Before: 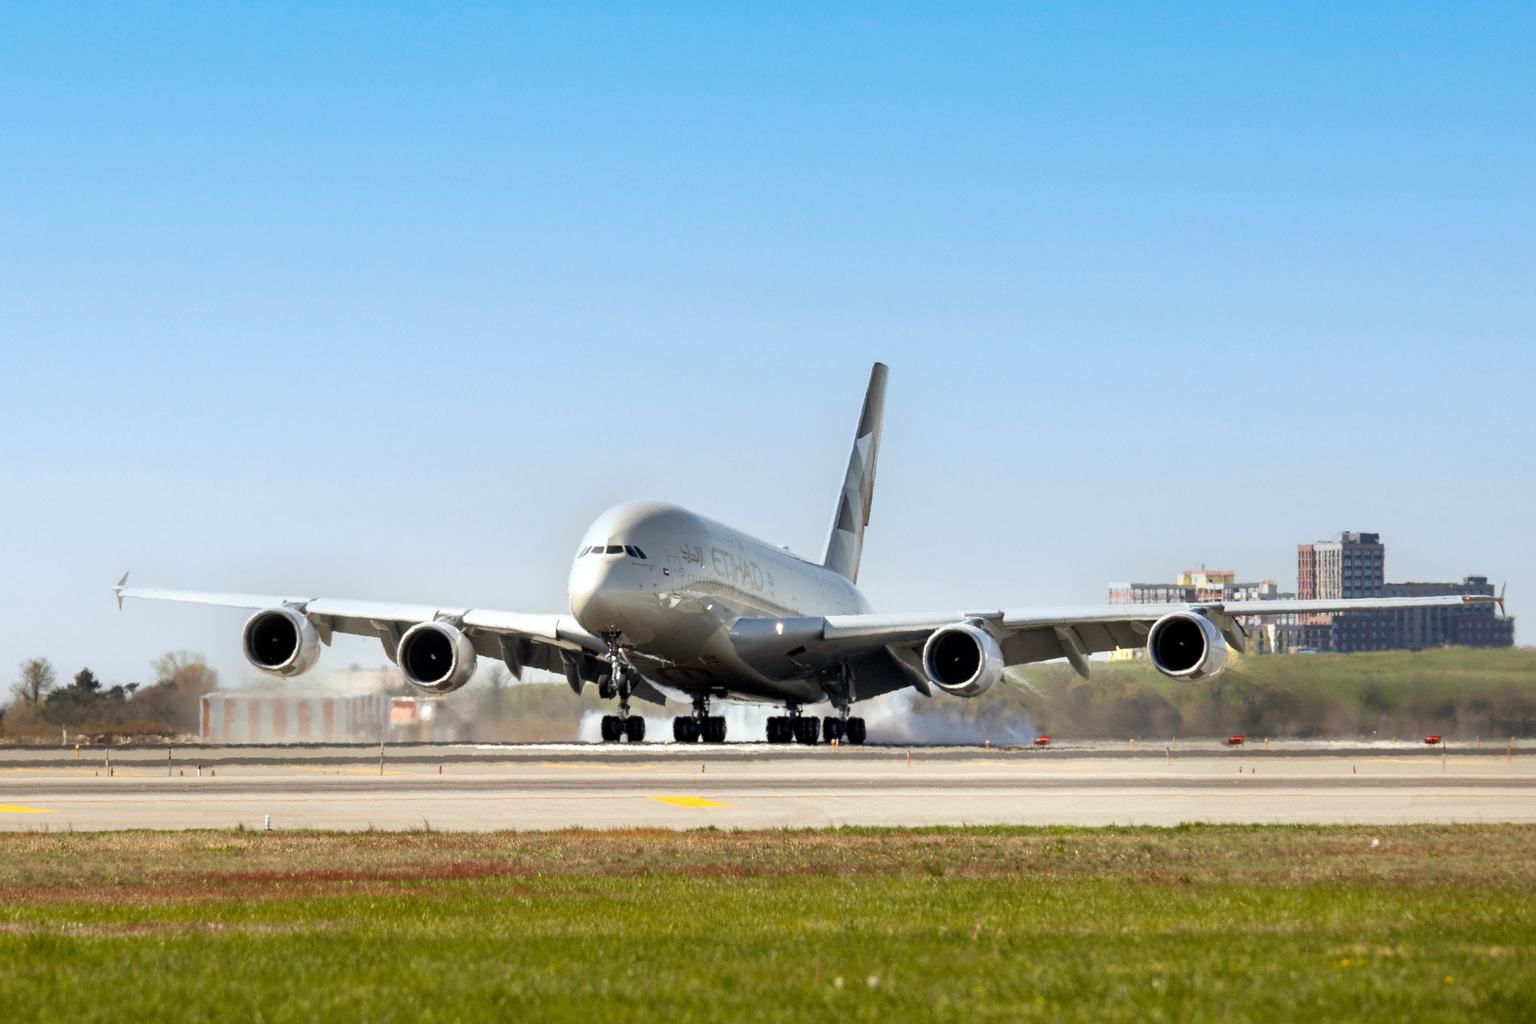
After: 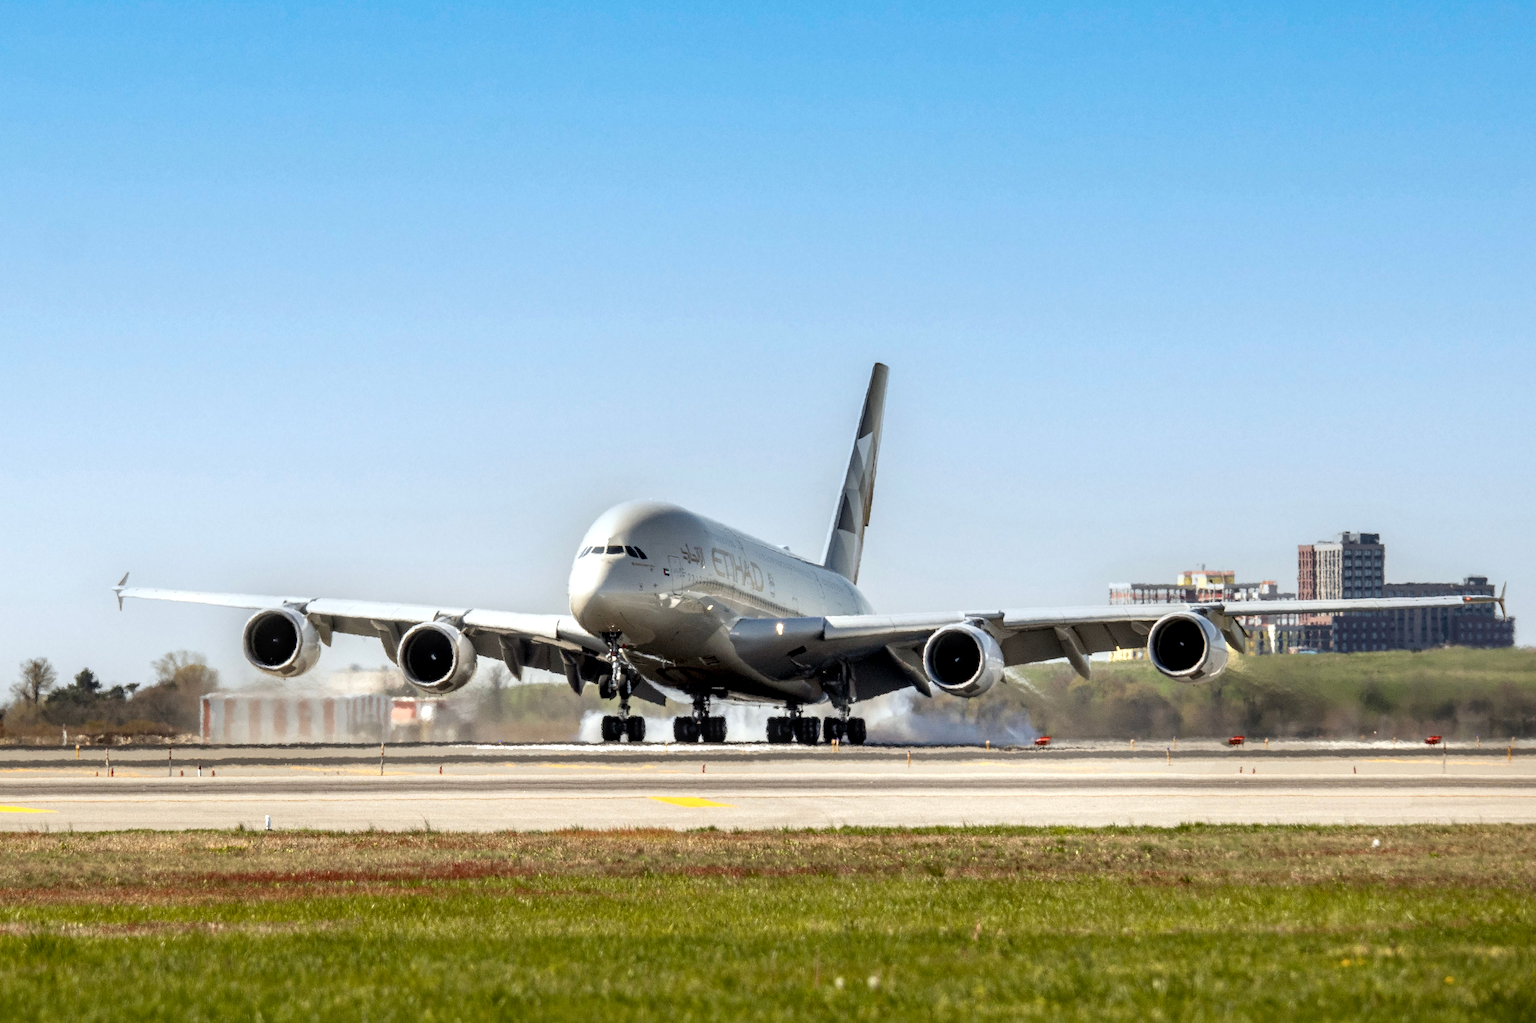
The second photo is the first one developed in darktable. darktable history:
local contrast: detail 144%
